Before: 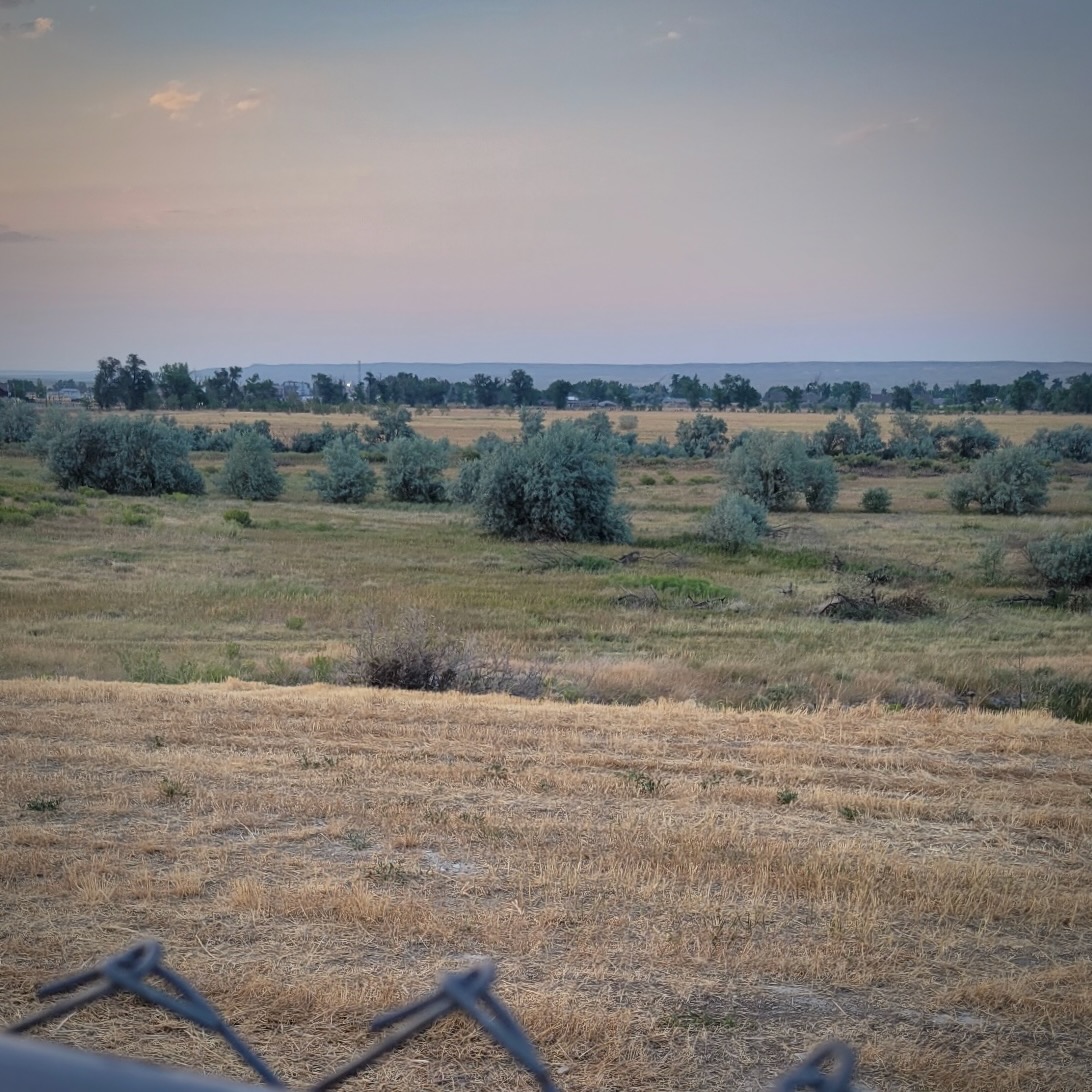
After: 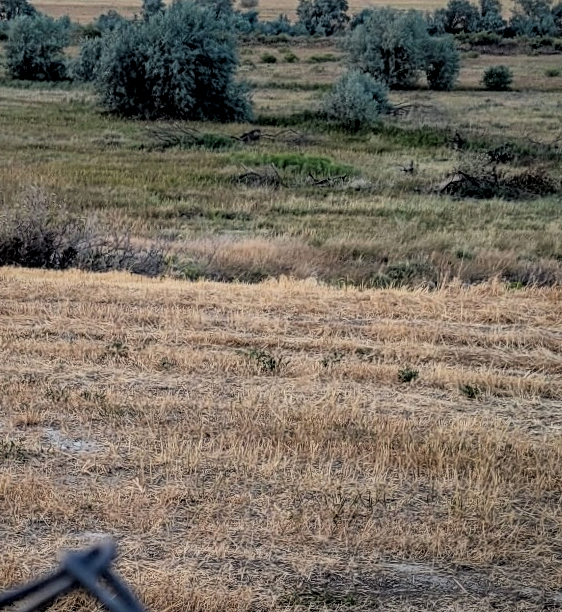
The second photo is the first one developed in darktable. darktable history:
local contrast: on, module defaults
haze removal: compatibility mode true, adaptive false
crop: left 34.743%, top 38.715%, right 13.704%, bottom 5.222%
filmic rgb: black relative exposure -7.5 EV, white relative exposure 5 EV, threshold 3.05 EV, hardness 3.34, contrast 1.296, color science v6 (2022), enable highlight reconstruction true
